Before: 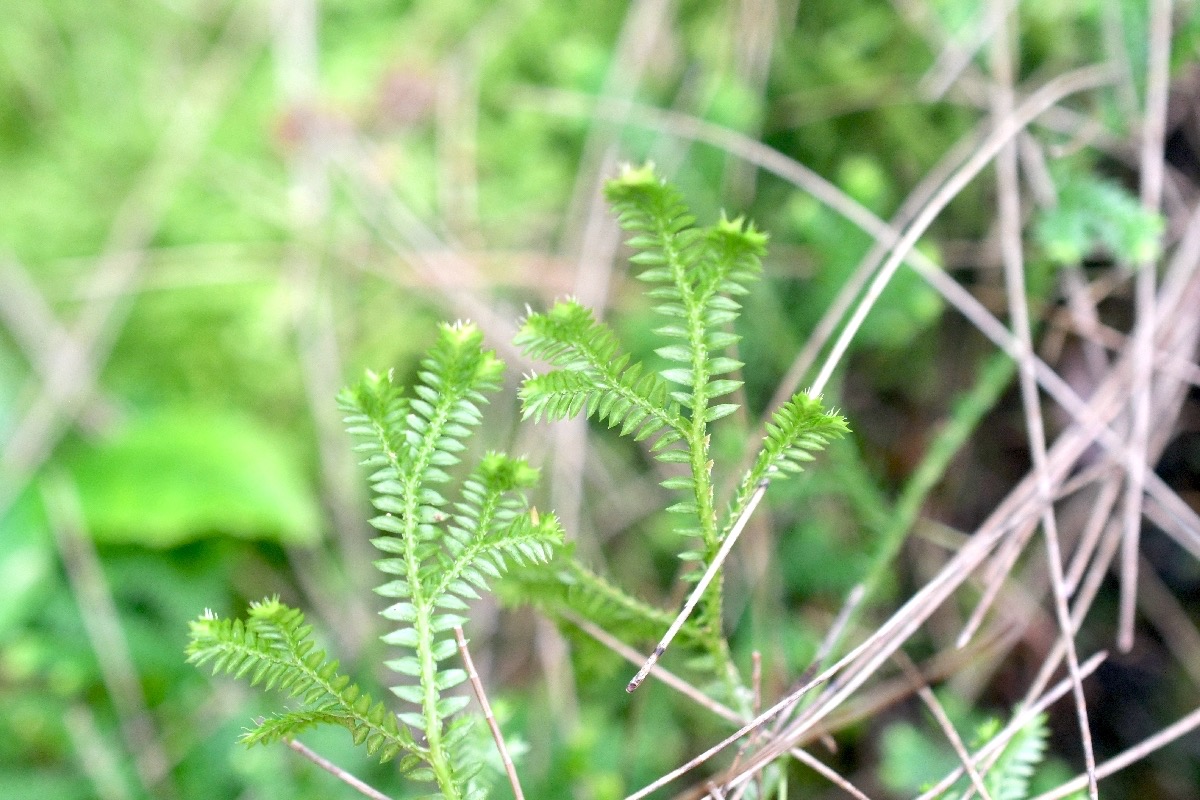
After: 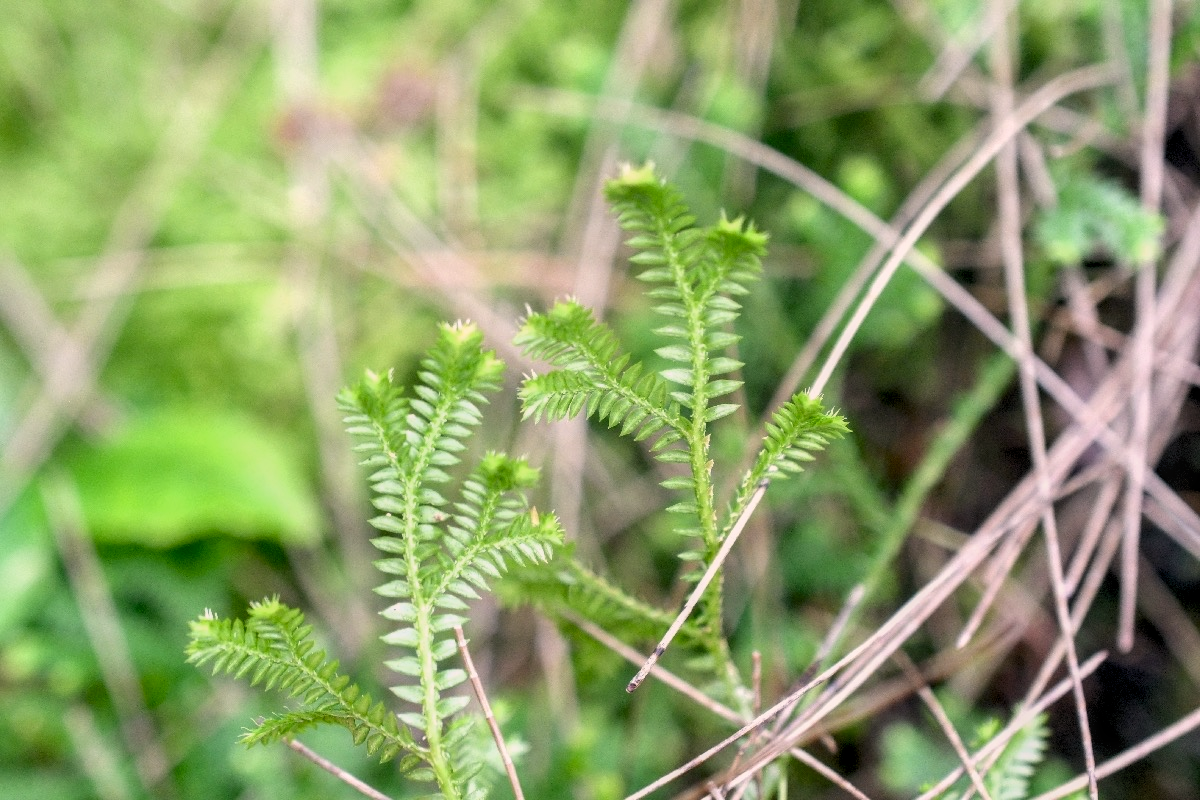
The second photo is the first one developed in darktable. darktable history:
exposure: exposure -0.397 EV, compensate exposure bias true, compensate highlight preservation false
levels: black 8.57%, levels [0.031, 0.5, 0.969]
local contrast: on, module defaults
color correction: highlights a* 5.72, highlights b* 4.78
